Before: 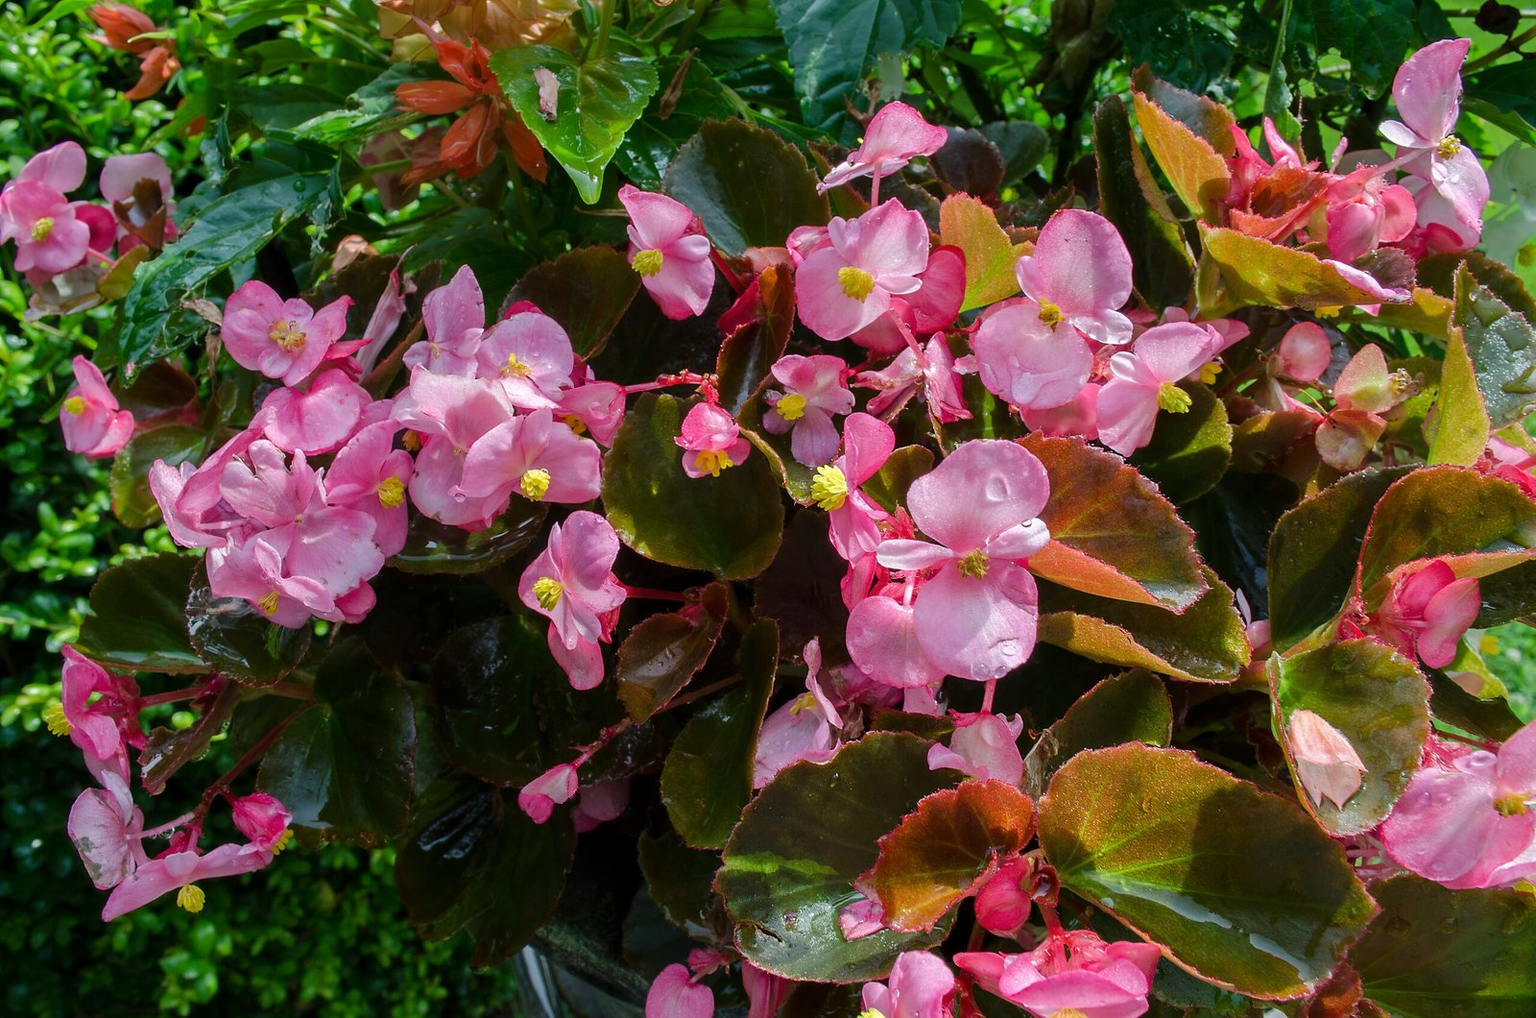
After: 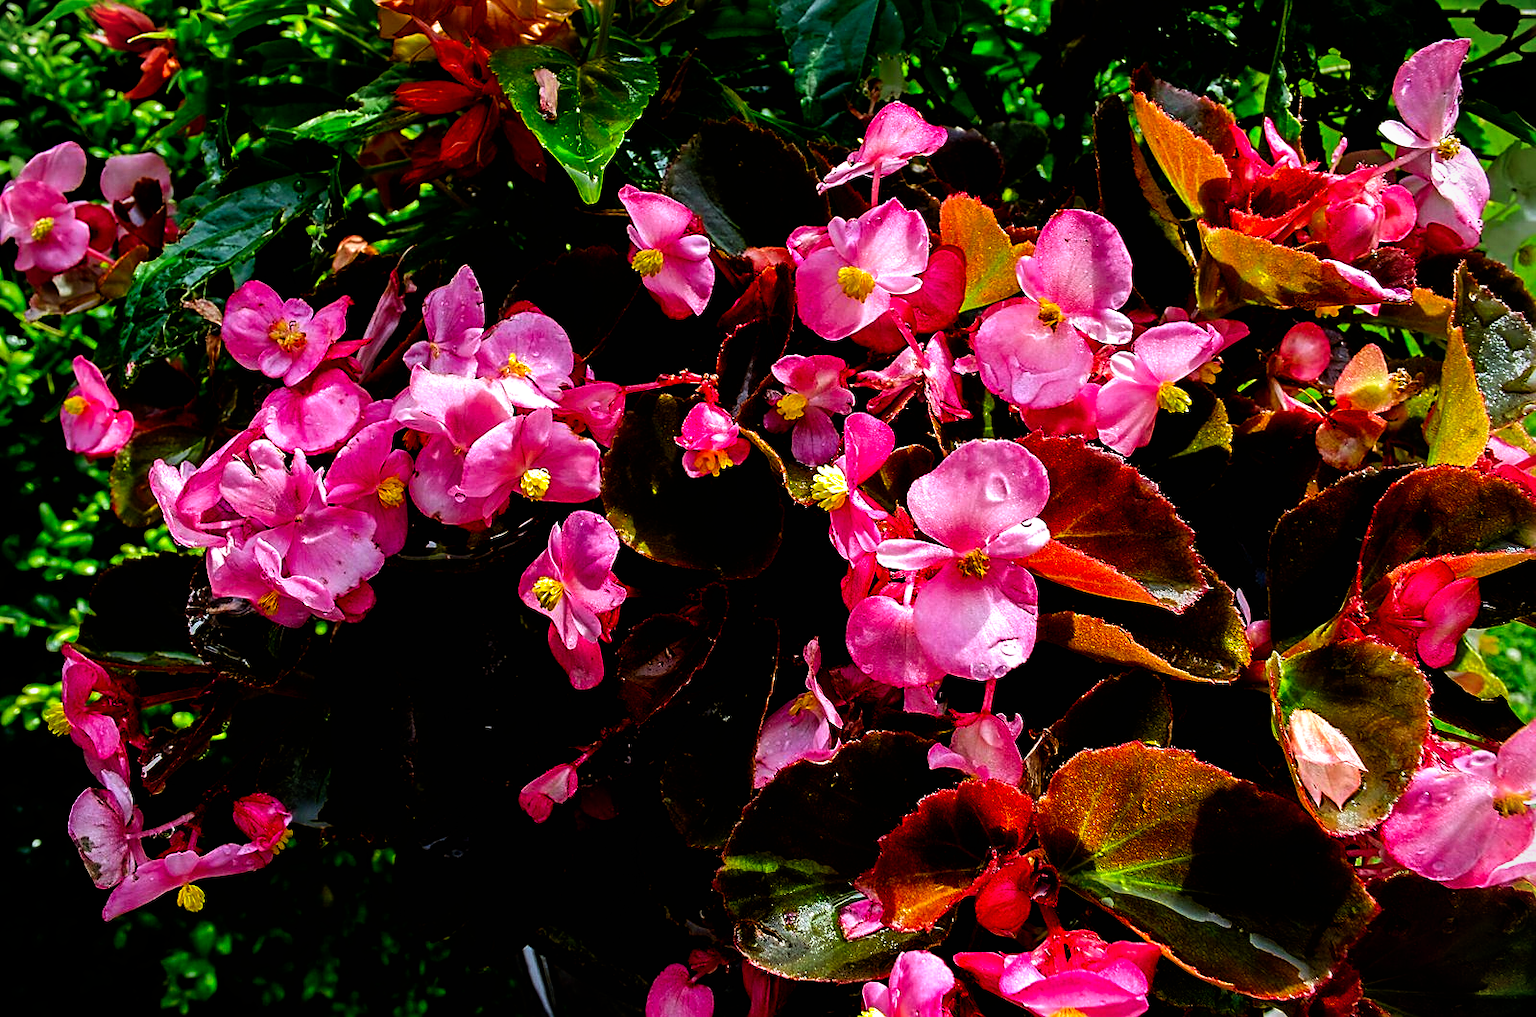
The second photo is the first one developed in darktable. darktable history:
filmic rgb: black relative exposure -8.2 EV, white relative exposure 2.2 EV, threshold 3 EV, hardness 7.11, latitude 85.74%, contrast 1.696, highlights saturation mix -4%, shadows ↔ highlights balance -2.69%, preserve chrominance no, color science v5 (2021), contrast in shadows safe, contrast in highlights safe, enable highlight reconstruction true
color balance: lift [1, 1.001, 0.999, 1.001], gamma [1, 1.004, 1.007, 0.993], gain [1, 0.991, 0.987, 1.013], contrast 7.5%, contrast fulcrum 10%, output saturation 115%
rgb levels: mode RGB, independent channels, levels [[0, 0.5, 1], [0, 0.521, 1], [0, 0.536, 1]]
vignetting: fall-off start 91.19%
sharpen: on, module defaults
exposure: exposure -0.293 EV, compensate highlight preservation false
